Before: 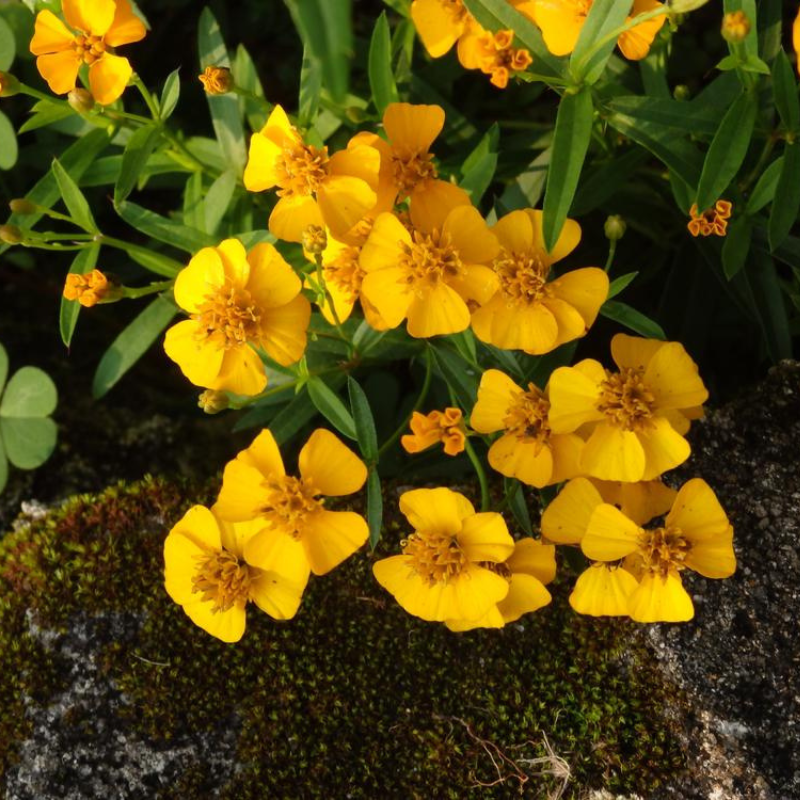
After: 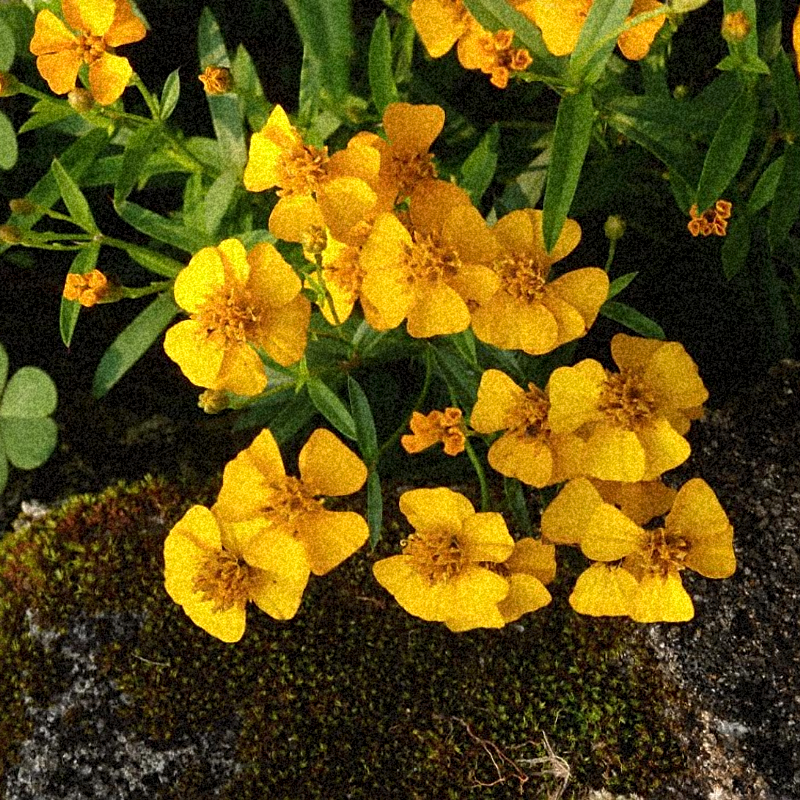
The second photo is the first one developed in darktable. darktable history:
sharpen: on, module defaults
grain: coarseness 46.9 ISO, strength 50.21%, mid-tones bias 0%
